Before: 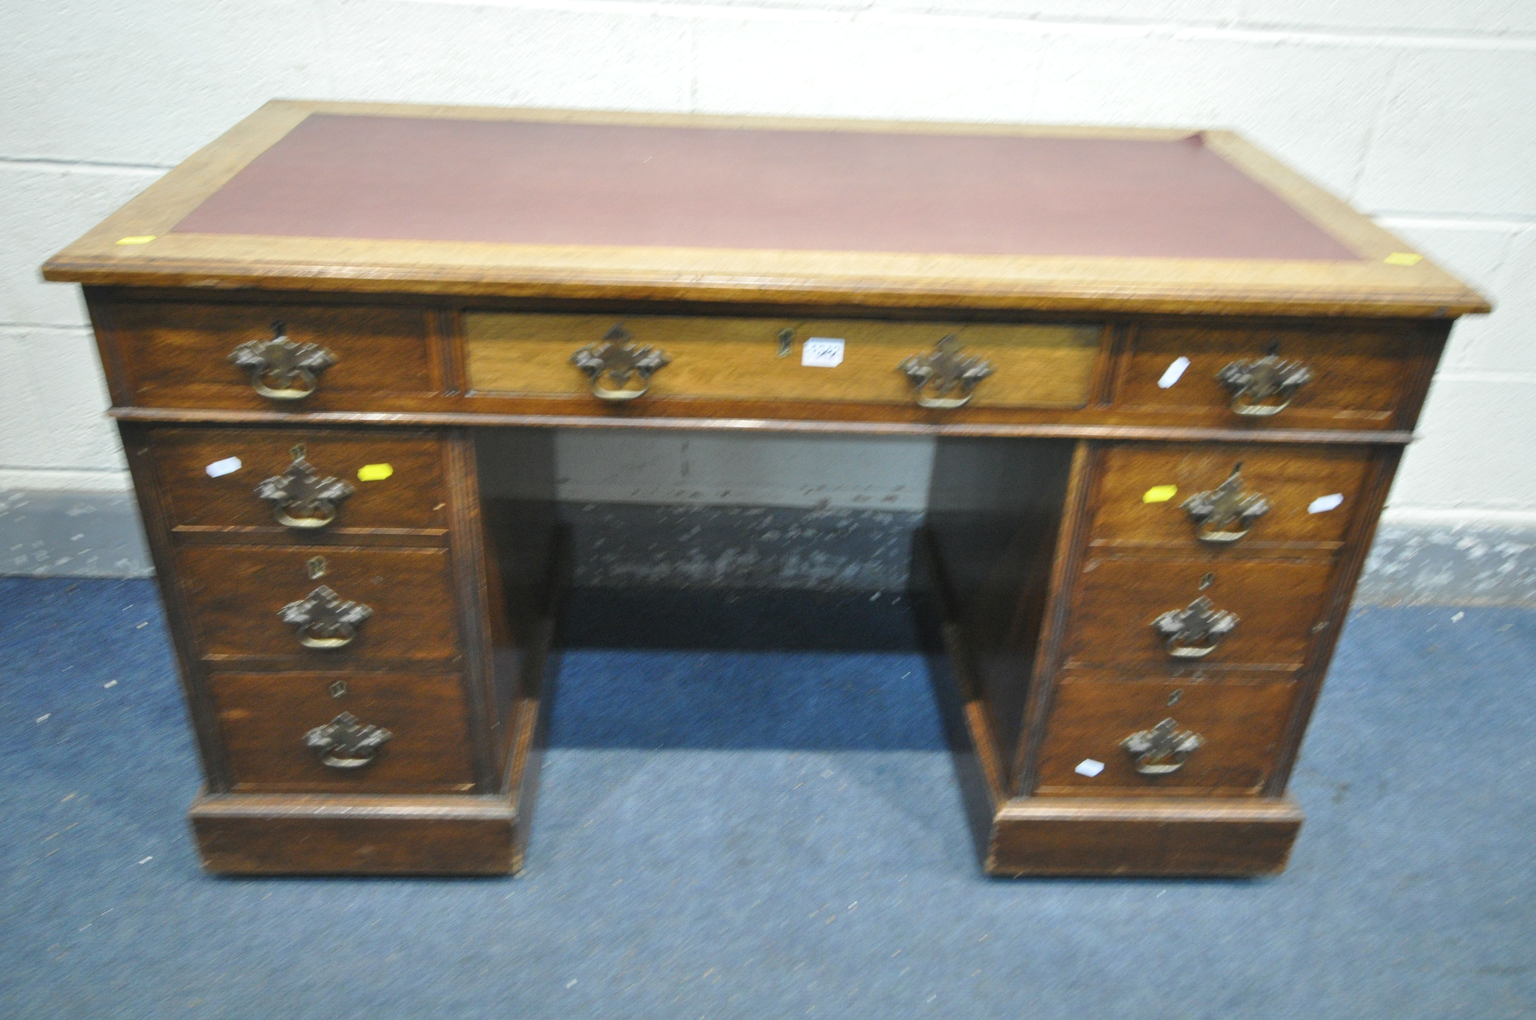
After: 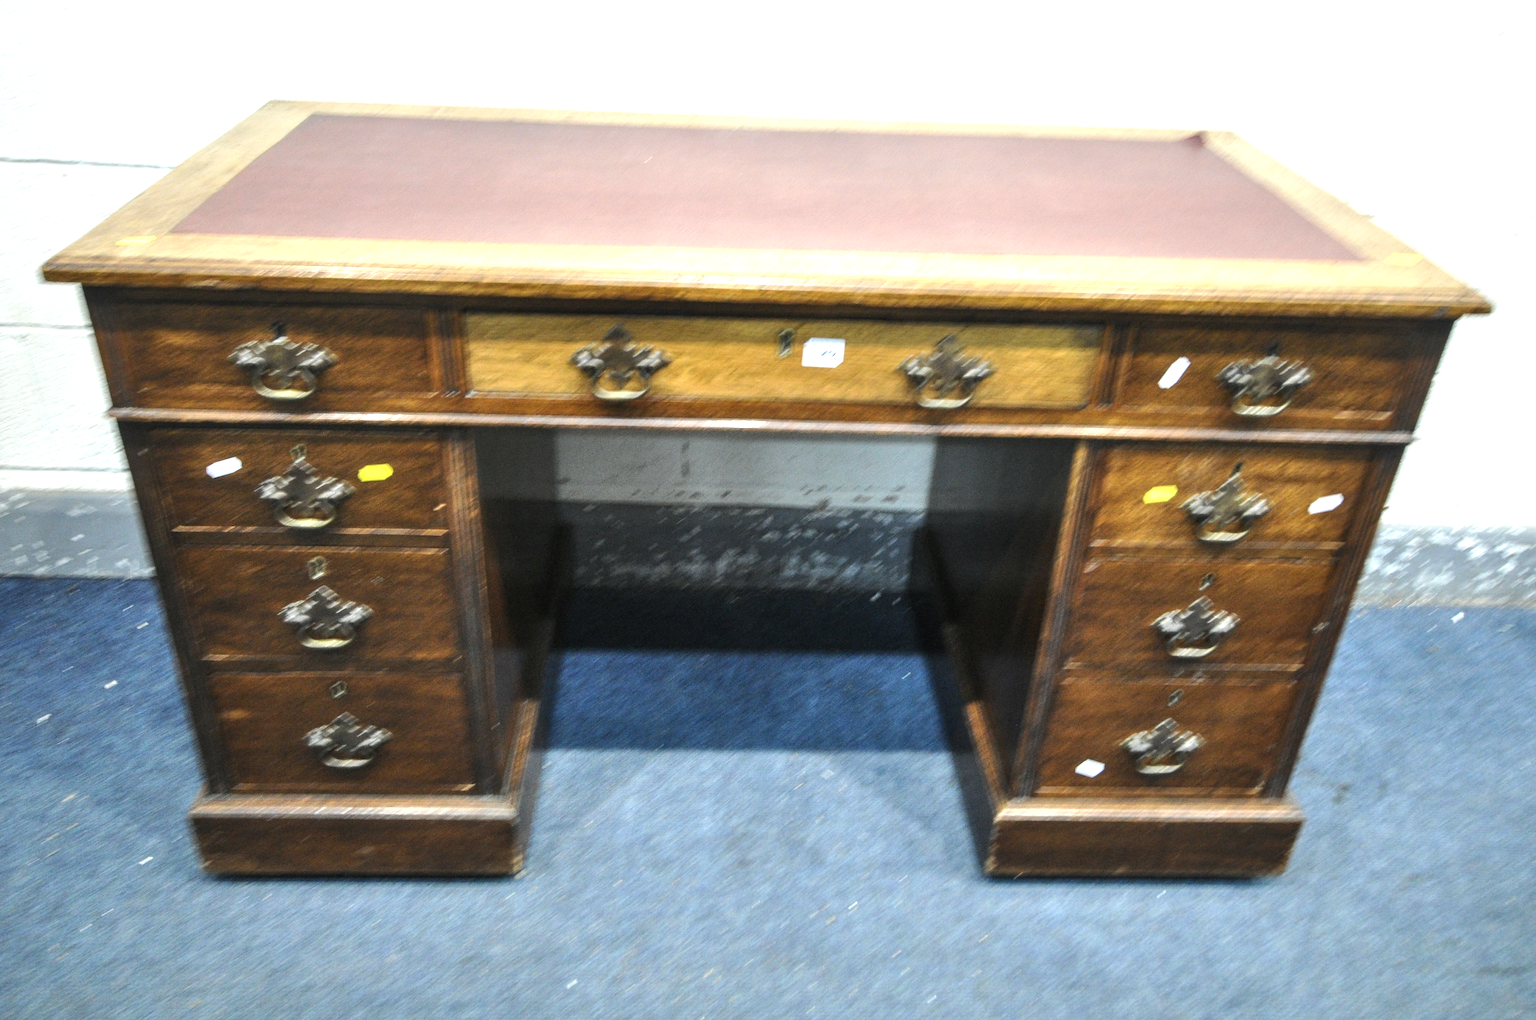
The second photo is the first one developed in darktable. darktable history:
tone equalizer: -8 EV -0.71 EV, -7 EV -0.709 EV, -6 EV -0.565 EV, -5 EV -0.361 EV, -3 EV 0.399 EV, -2 EV 0.6 EV, -1 EV 0.696 EV, +0 EV 0.73 EV, edges refinement/feathering 500, mask exposure compensation -1.57 EV, preserve details no
local contrast: on, module defaults
